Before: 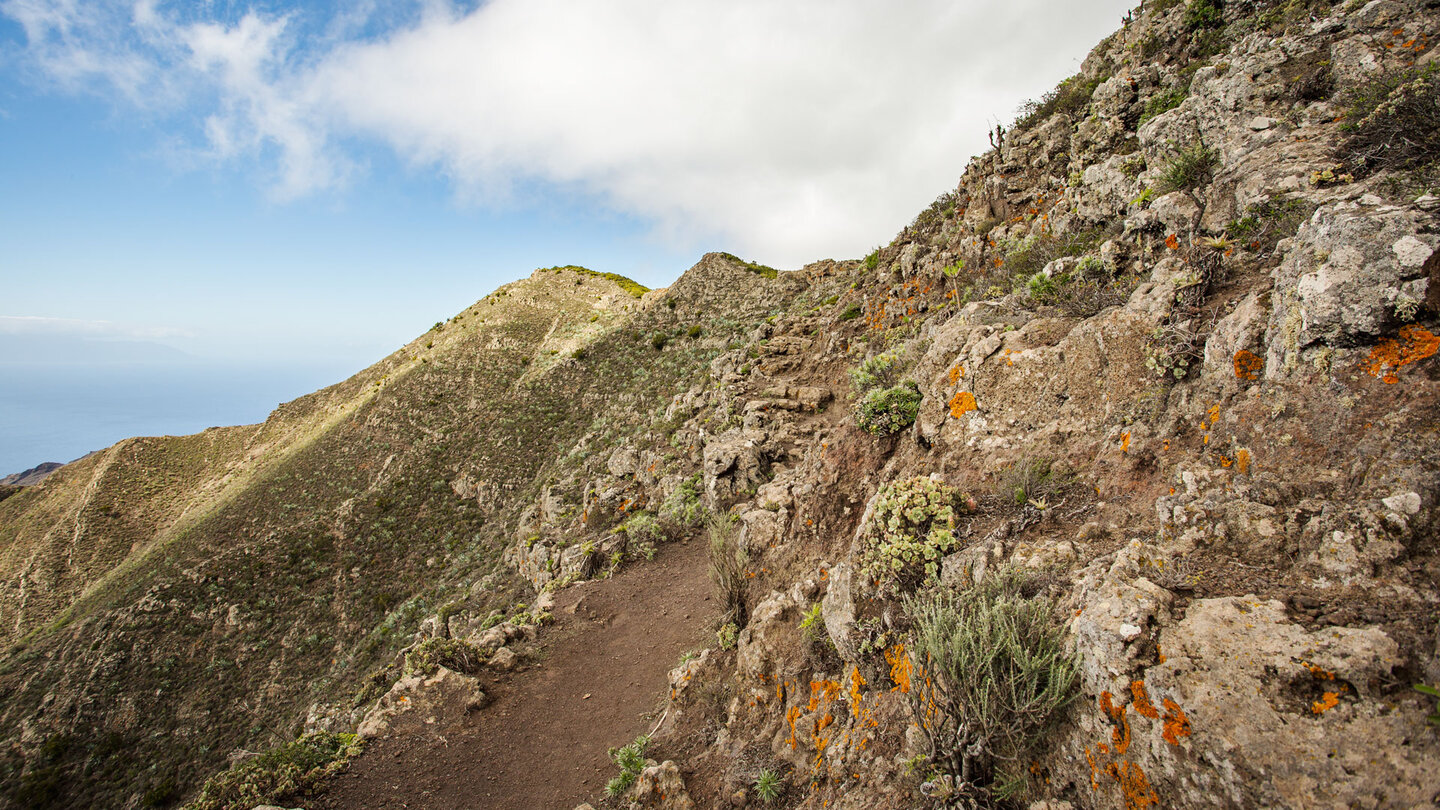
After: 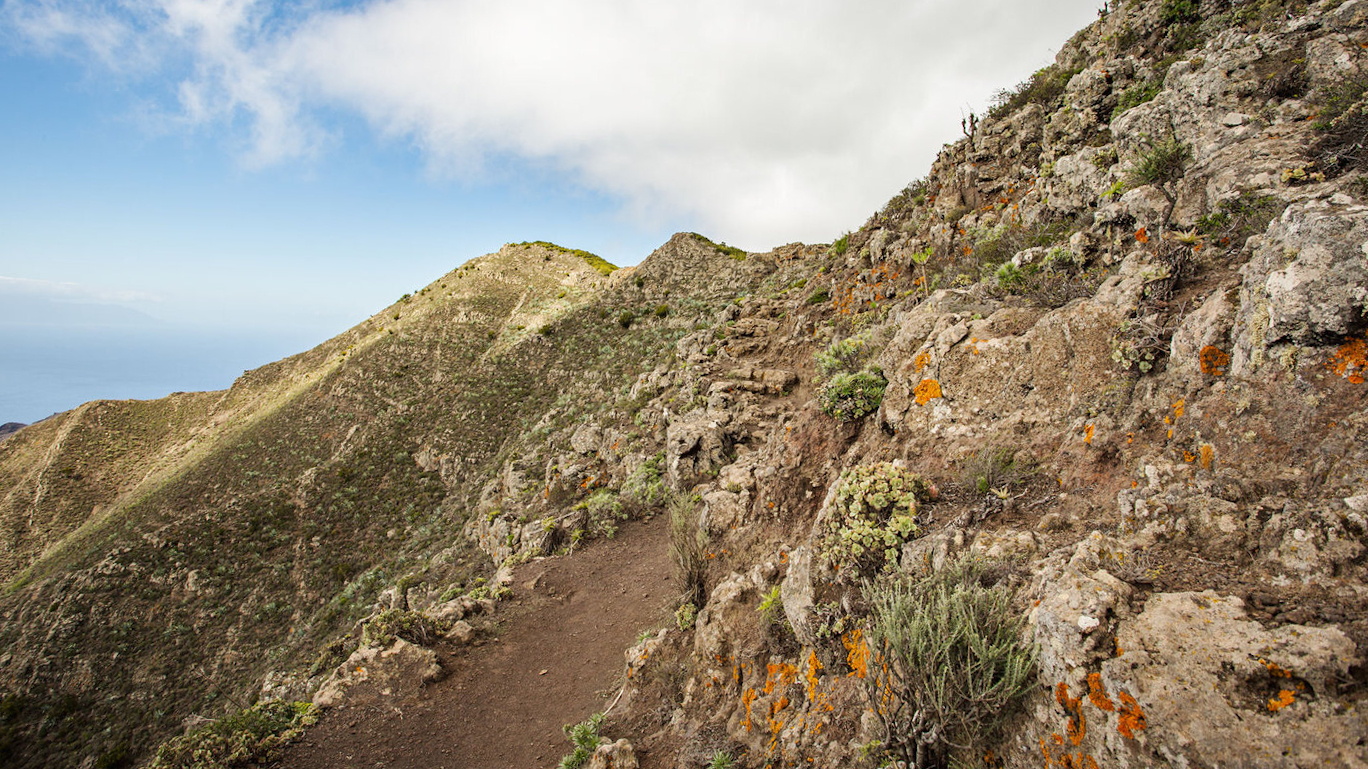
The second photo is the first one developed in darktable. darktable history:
crop and rotate: angle -1.69°
exposure: black level correction 0, compensate exposure bias true, compensate highlight preservation false
